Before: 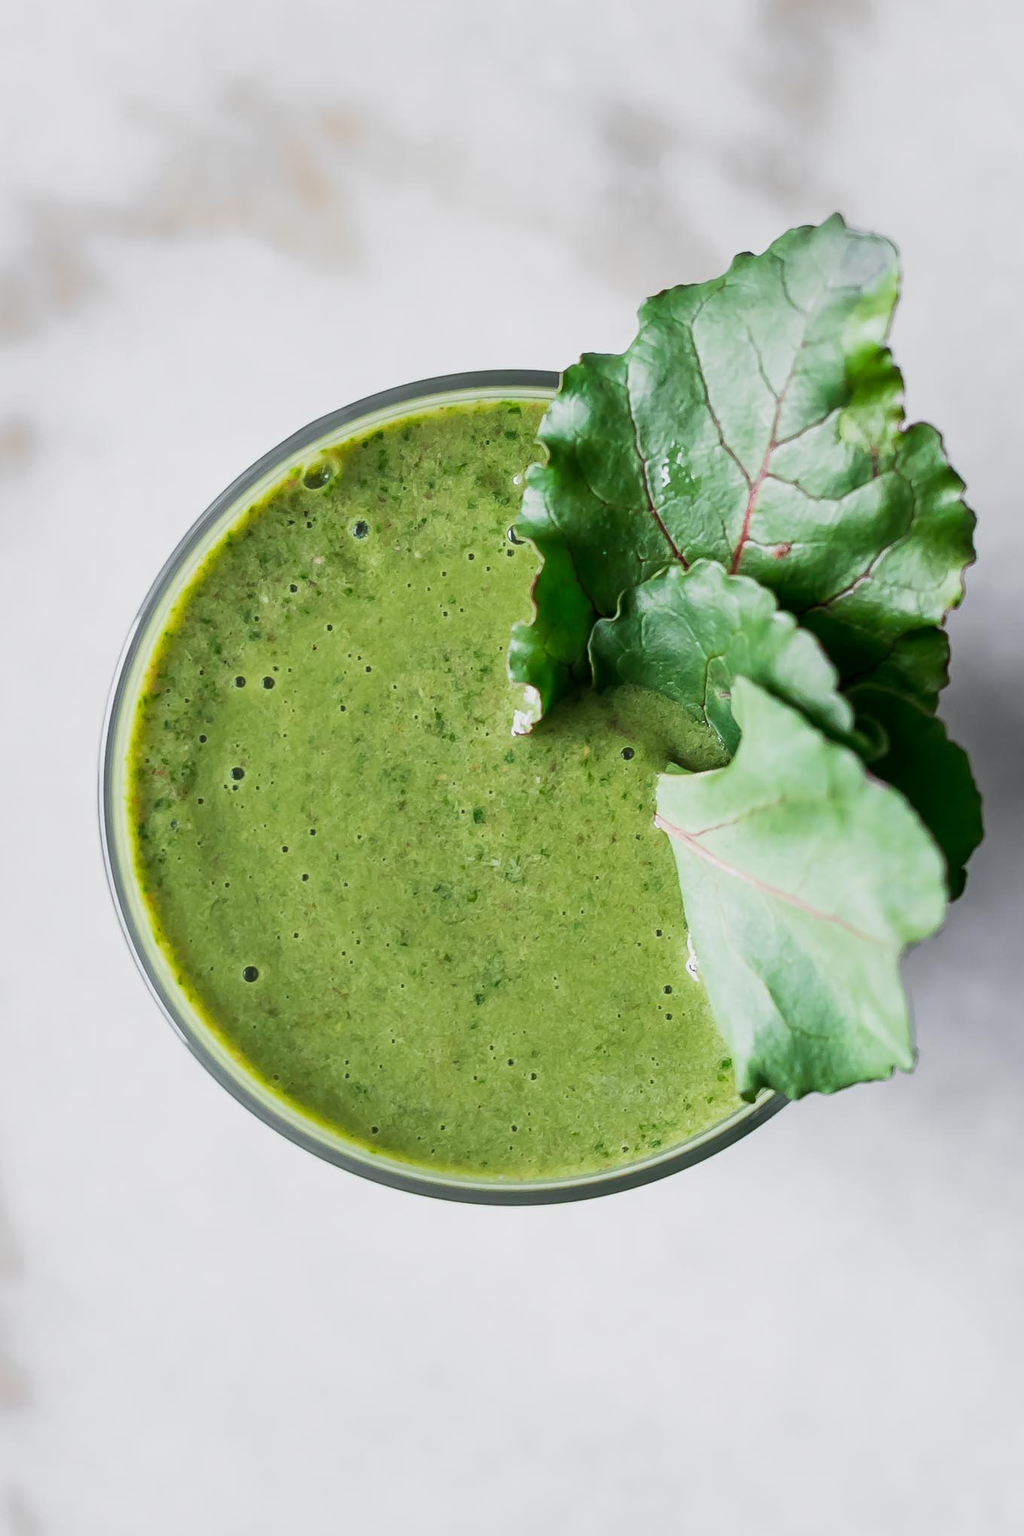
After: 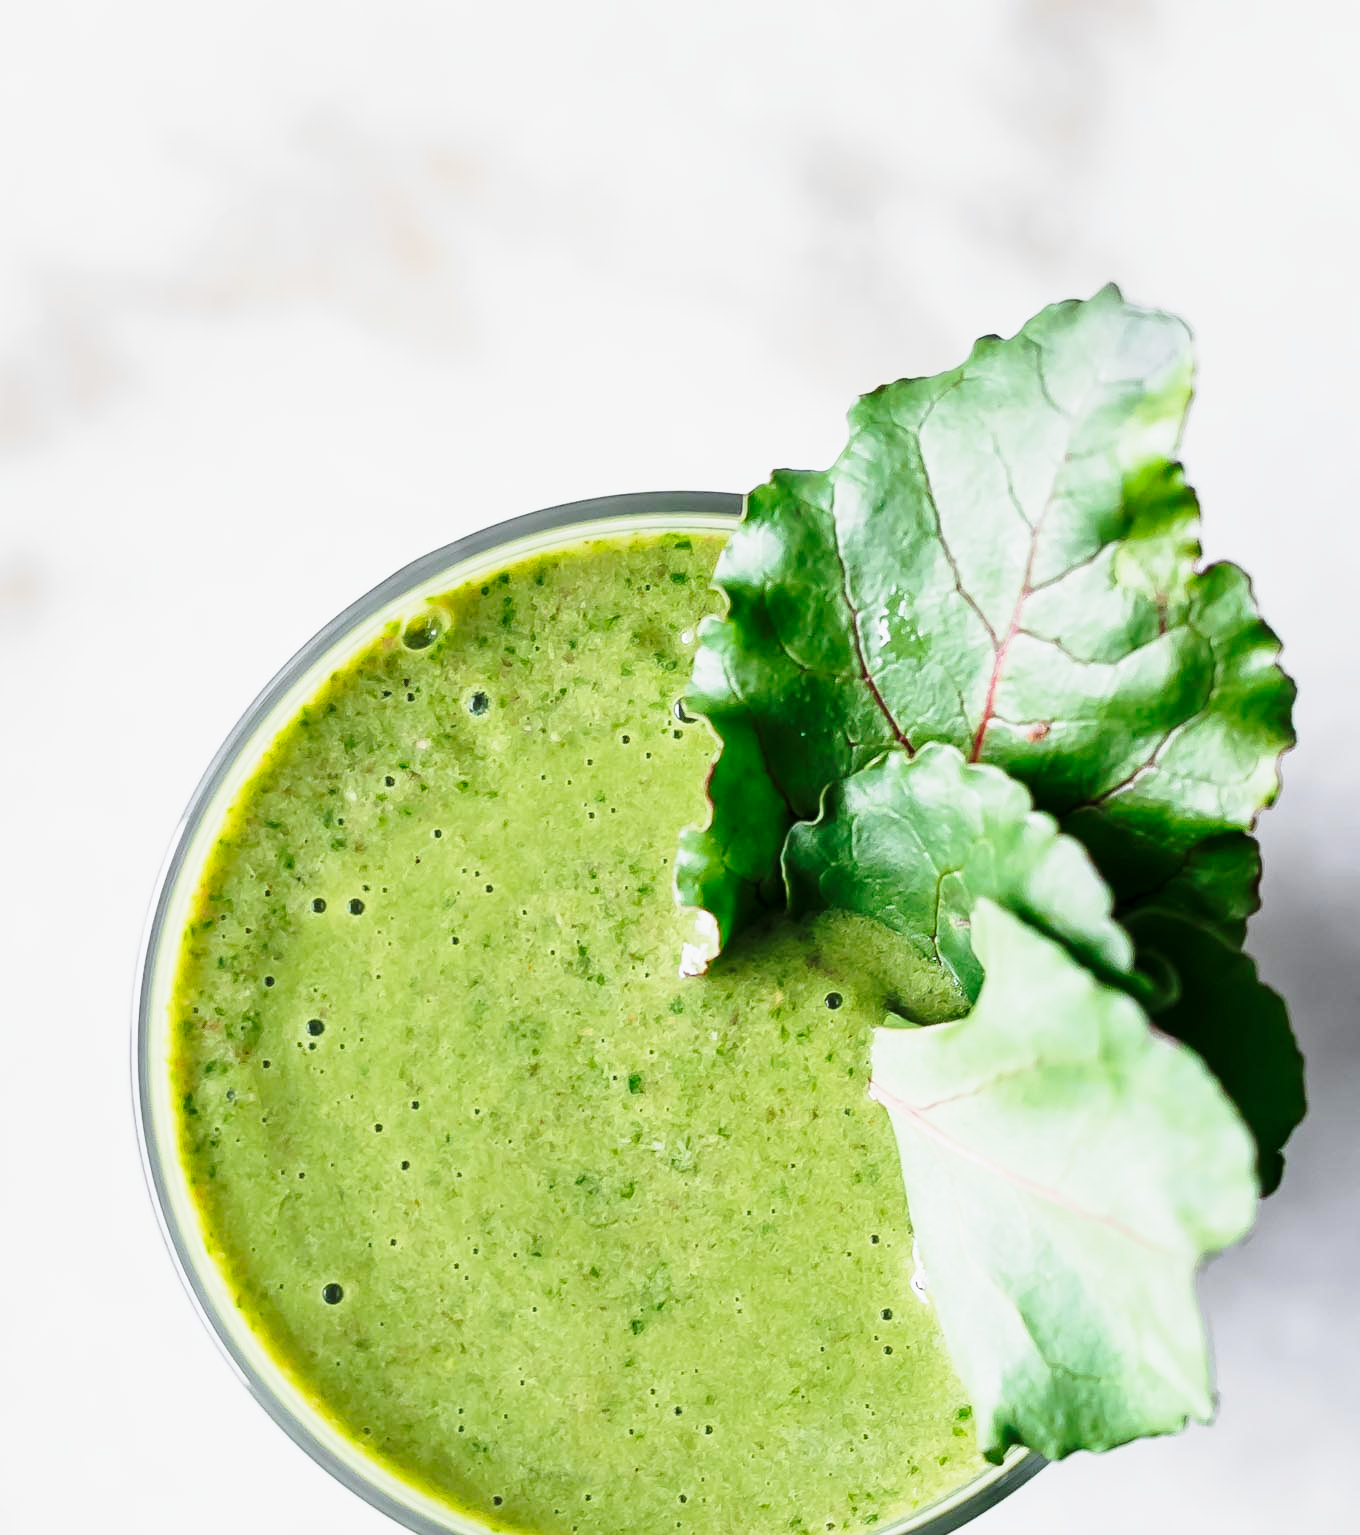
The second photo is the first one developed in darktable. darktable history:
base curve: curves: ch0 [(0, 0) (0.028, 0.03) (0.121, 0.232) (0.46, 0.748) (0.859, 0.968) (1, 1)], preserve colors none
crop: bottom 24.753%
